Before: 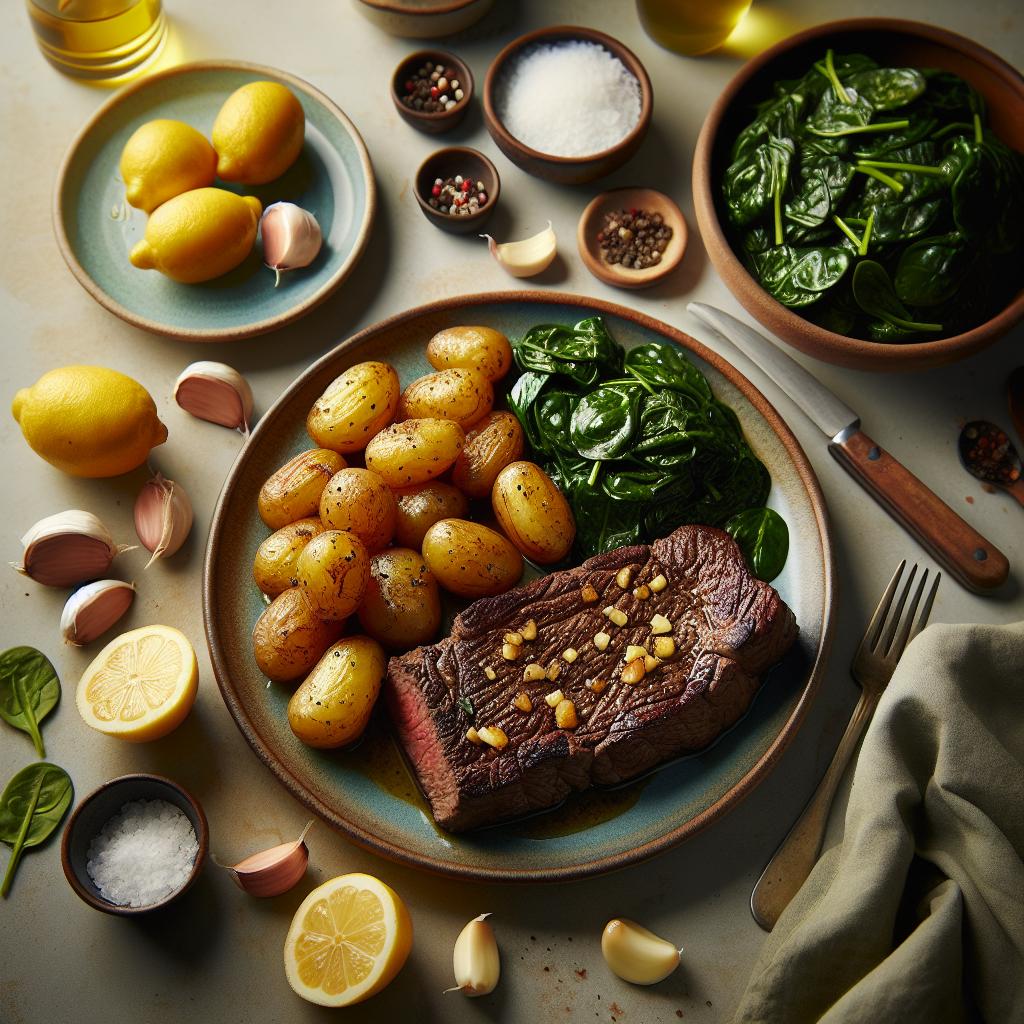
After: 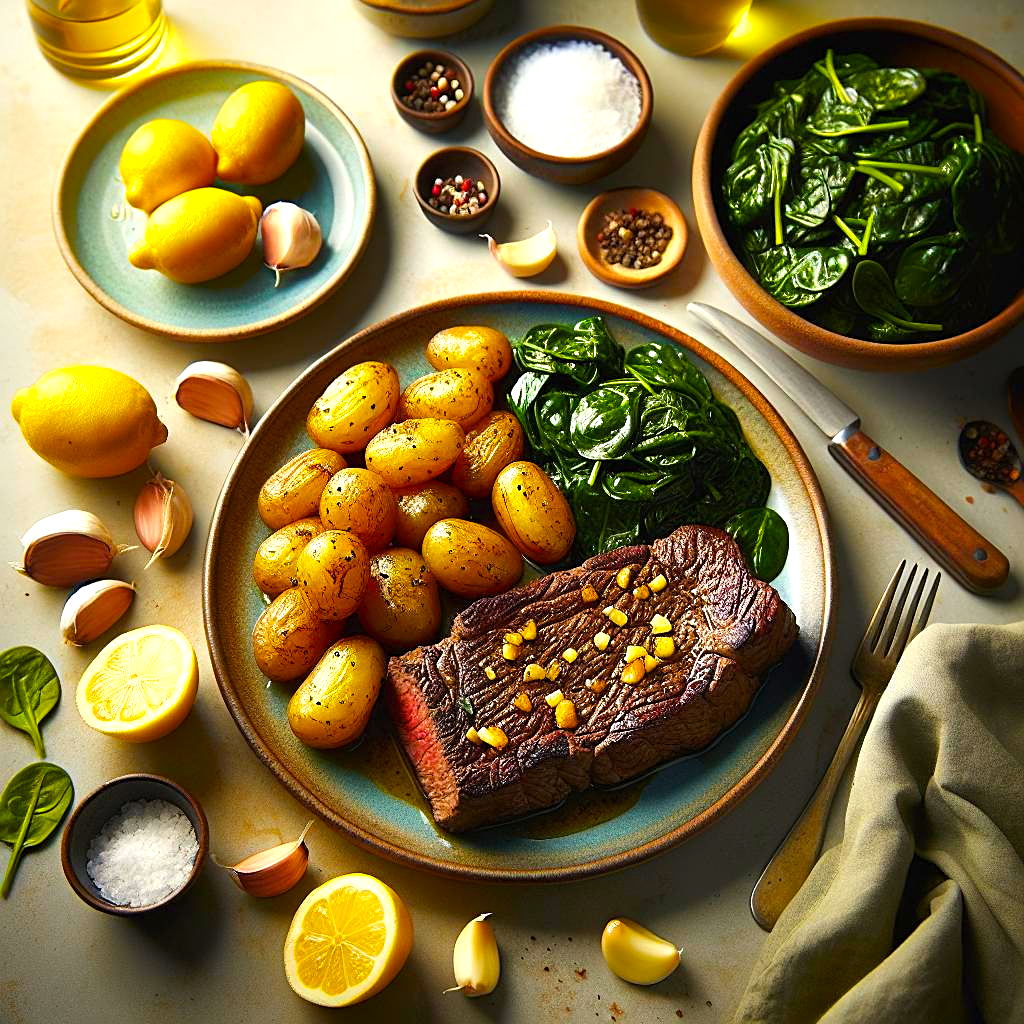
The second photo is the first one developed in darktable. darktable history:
color balance rgb: perceptual saturation grading › global saturation 40%, global vibrance 15%
exposure: black level correction 0, exposure 0.7 EV, compensate exposure bias true, compensate highlight preservation false
sharpen: on, module defaults
